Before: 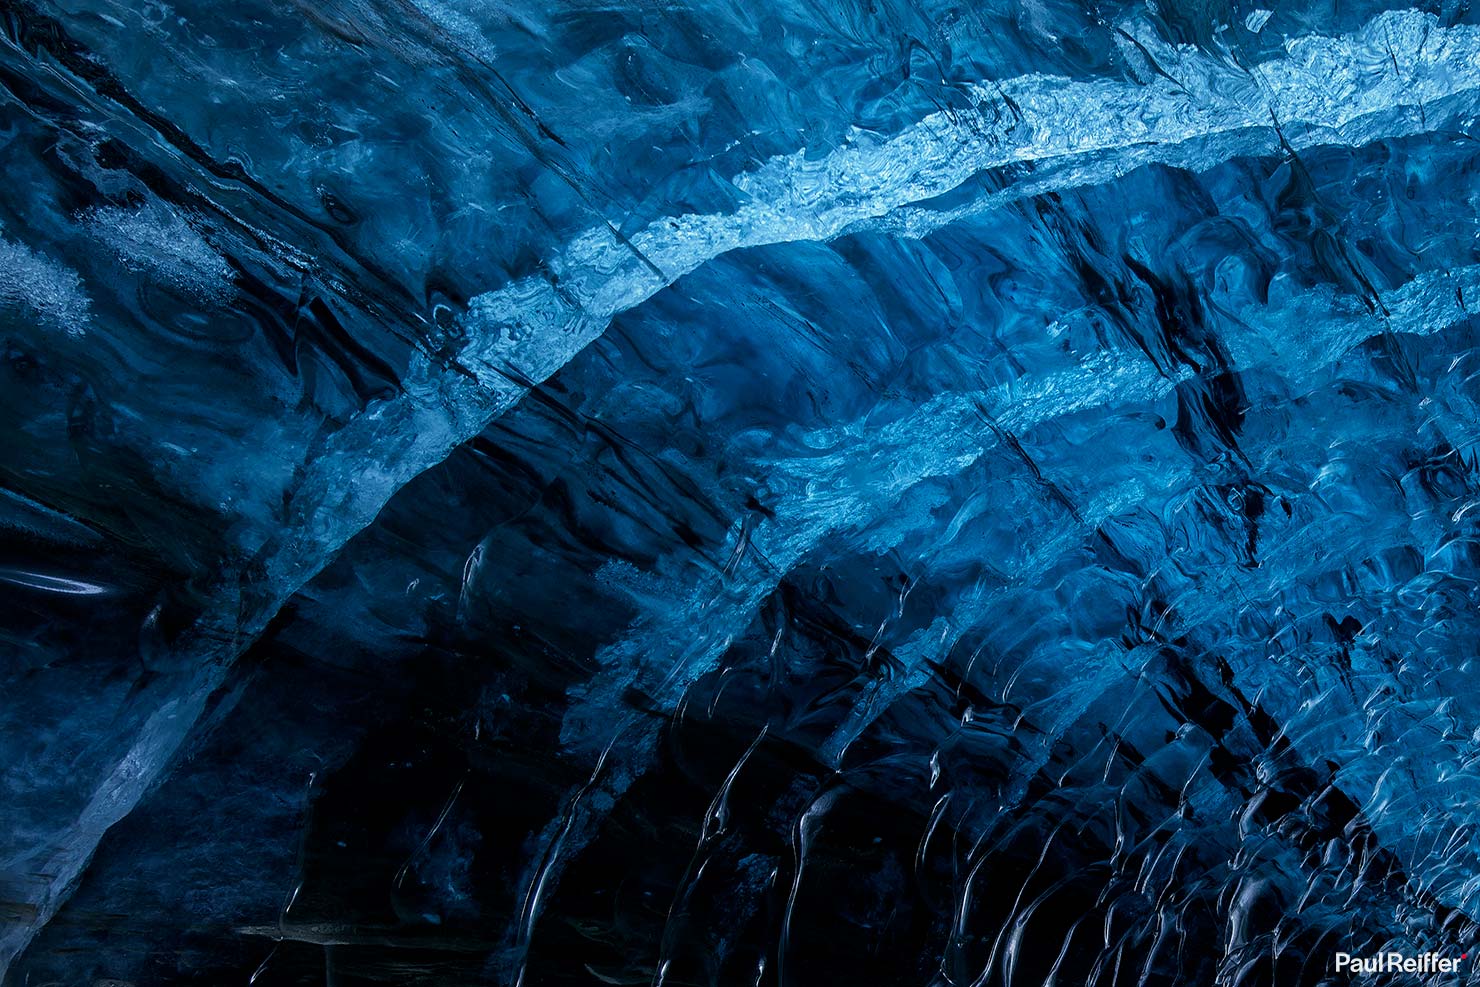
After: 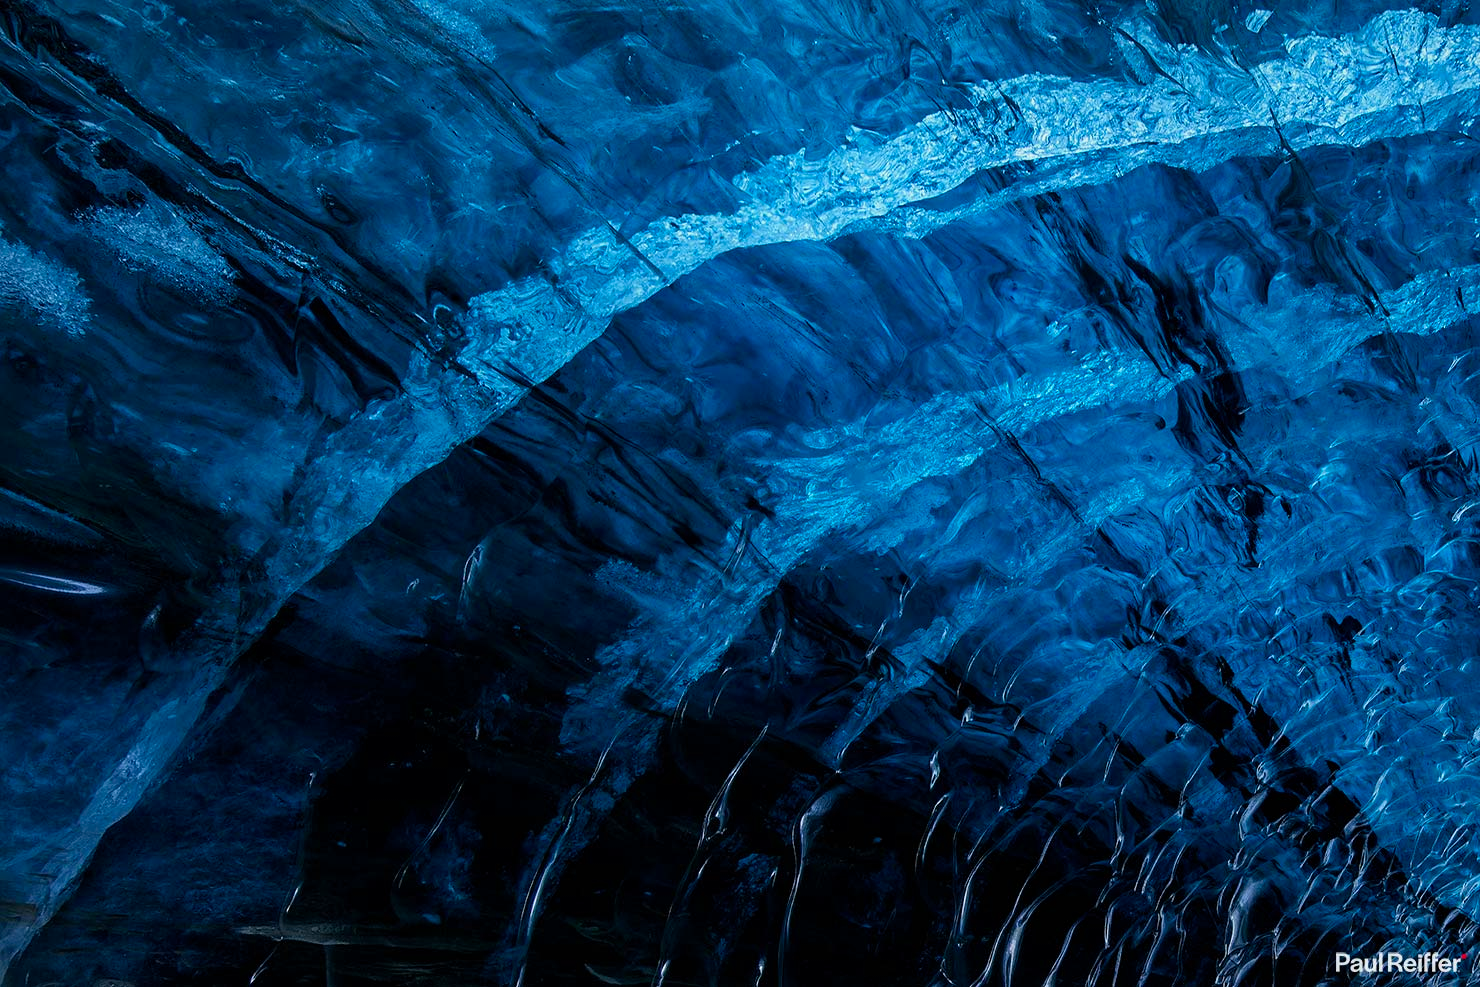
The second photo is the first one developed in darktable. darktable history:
exposure: exposure -0.108 EV, compensate highlight preservation false
color balance rgb: perceptual saturation grading › global saturation 30.701%
